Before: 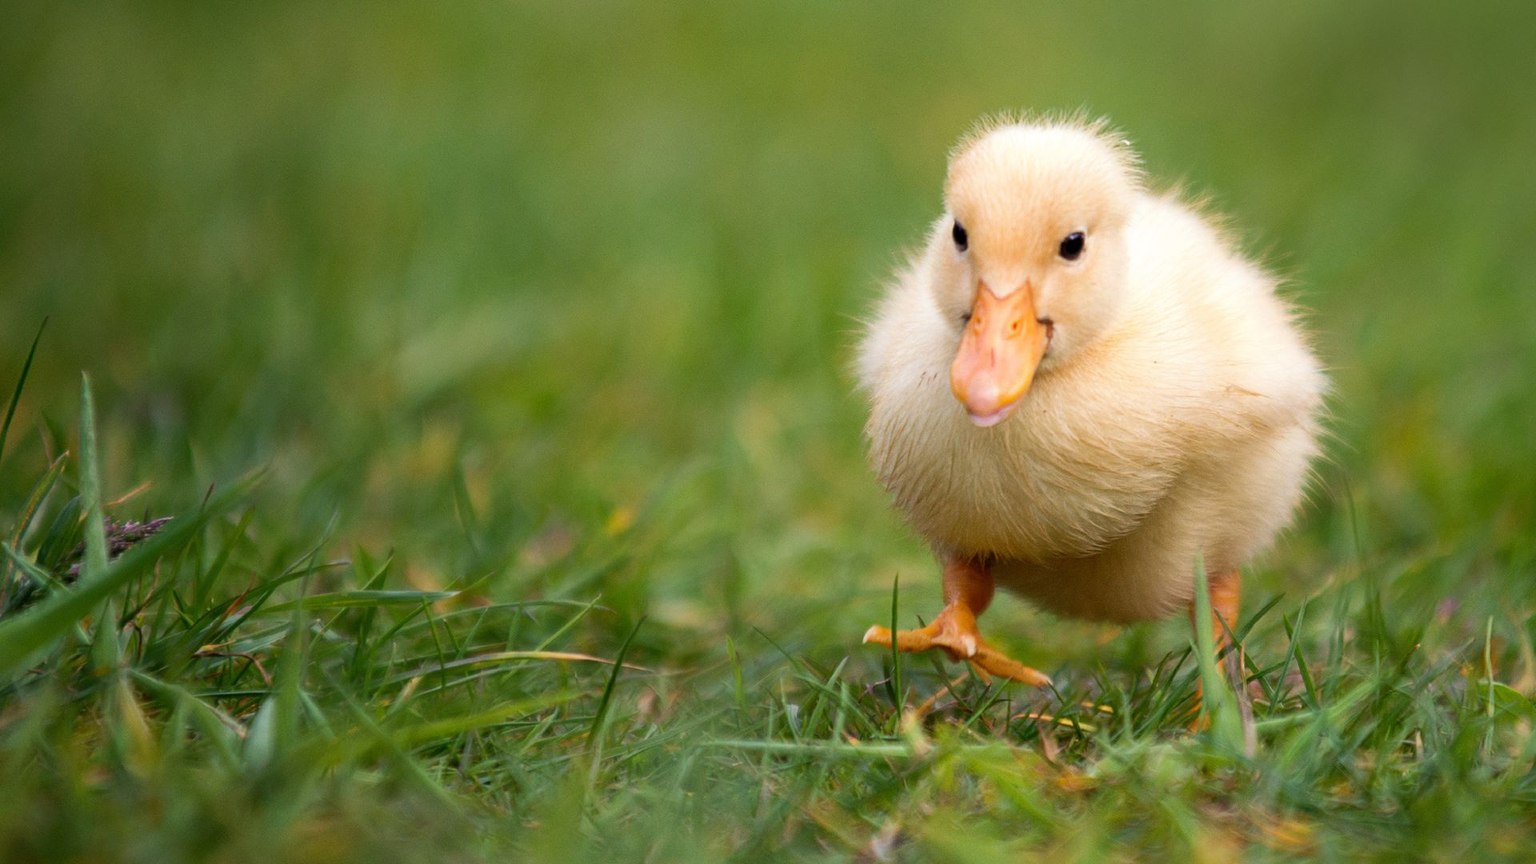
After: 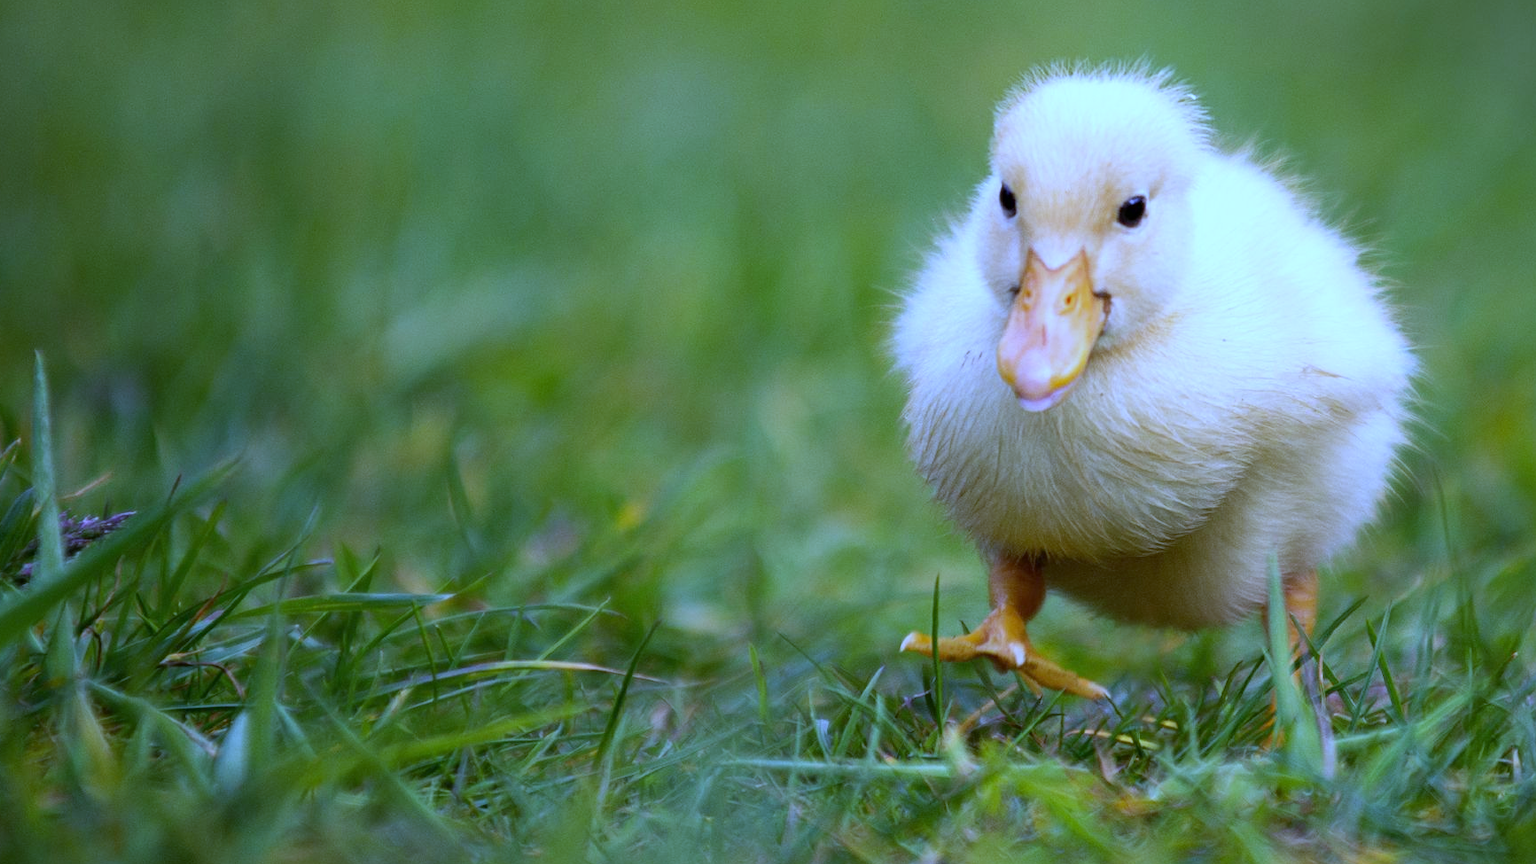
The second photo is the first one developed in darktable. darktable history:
crop: left 3.305%, top 6.436%, right 6.389%, bottom 3.258%
white balance: red 0.766, blue 1.537
